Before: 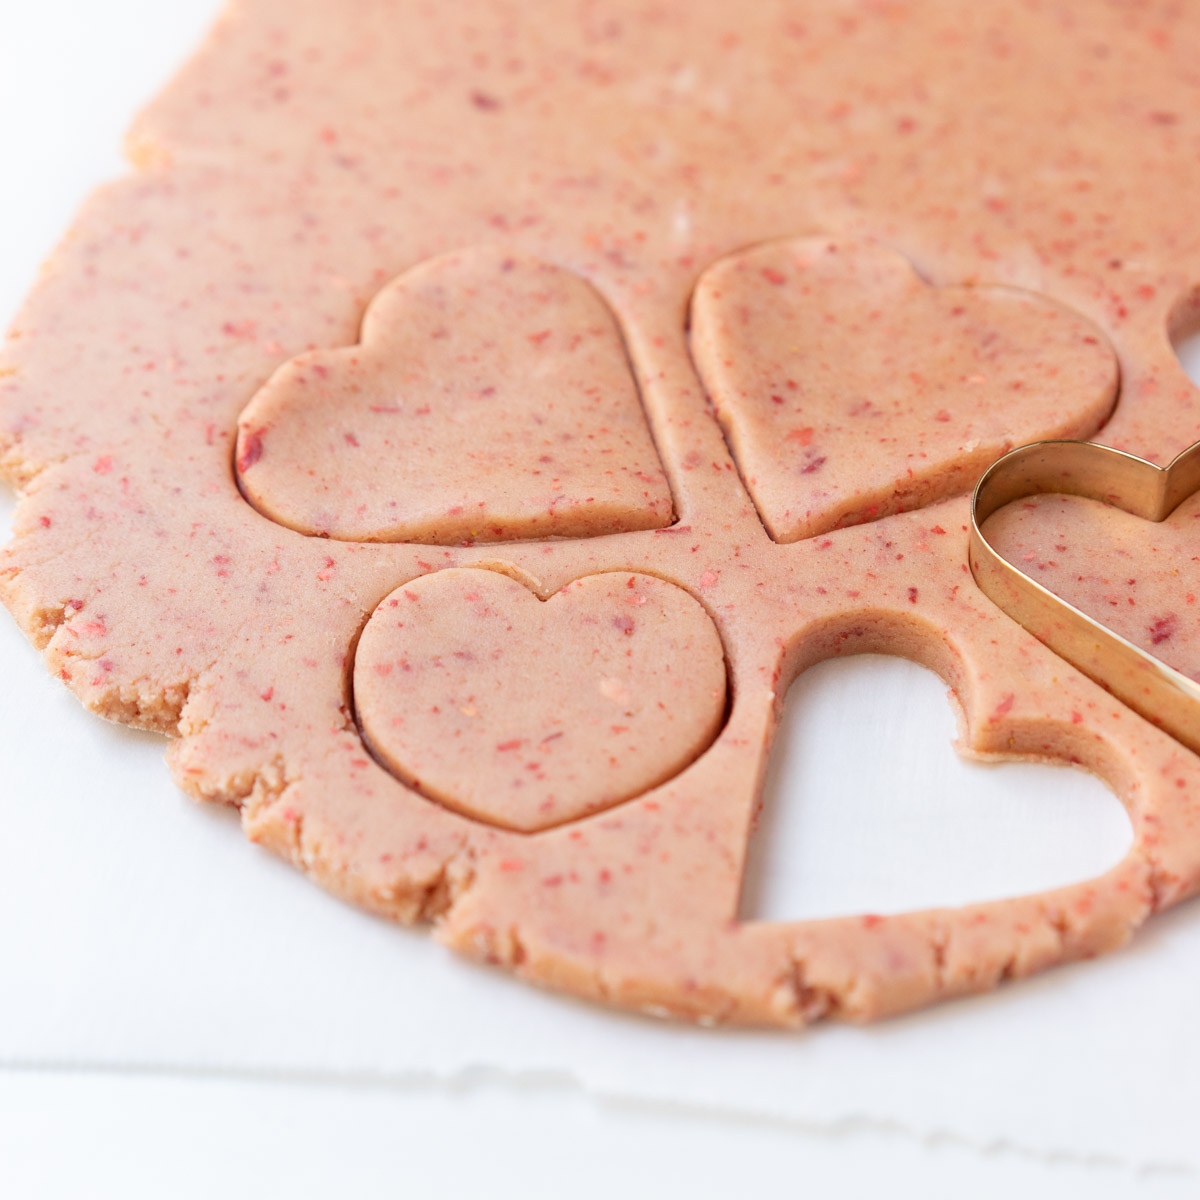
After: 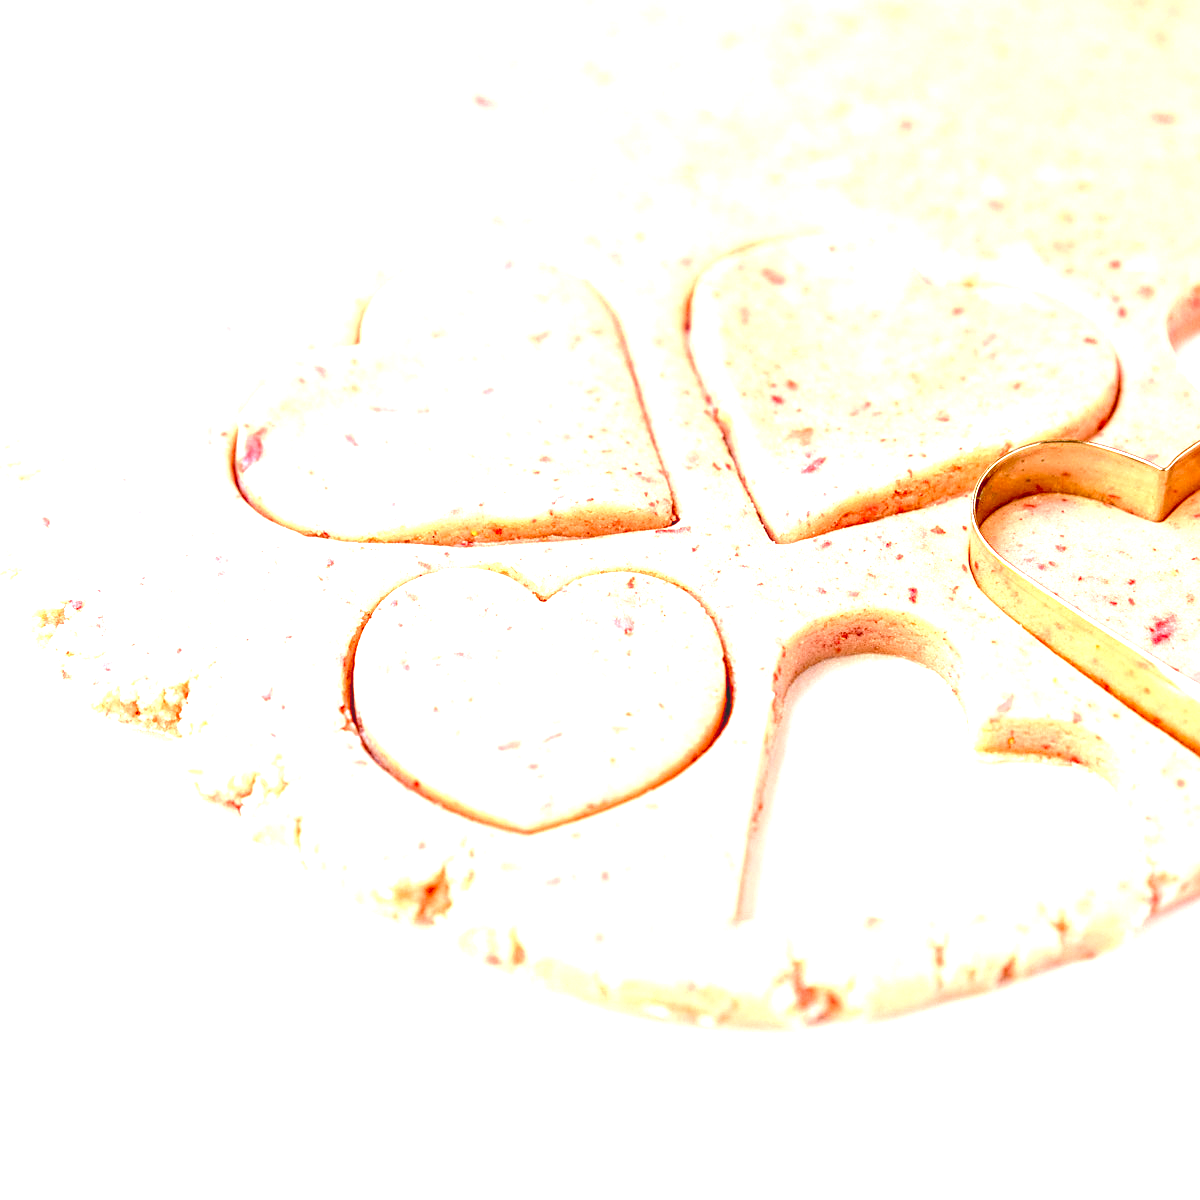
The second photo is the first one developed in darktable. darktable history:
base curve: curves: ch0 [(0, 0) (0.283, 0.295) (1, 1)], preserve colors none
local contrast: on, module defaults
sharpen: on, module defaults
exposure: black level correction 0.016, exposure 1.774 EV, compensate highlight preservation false
